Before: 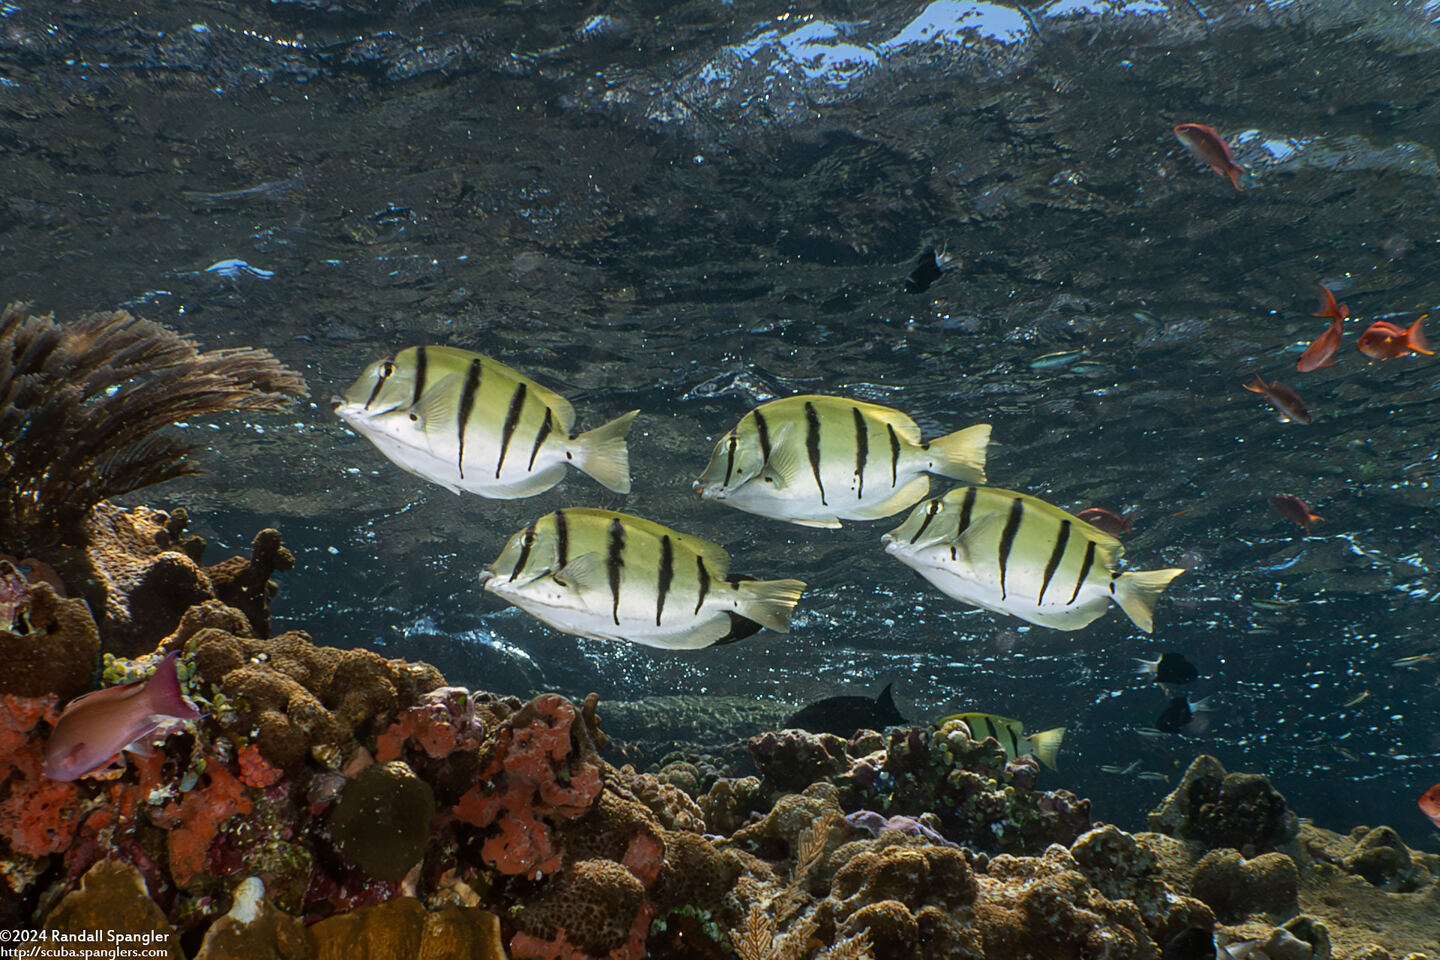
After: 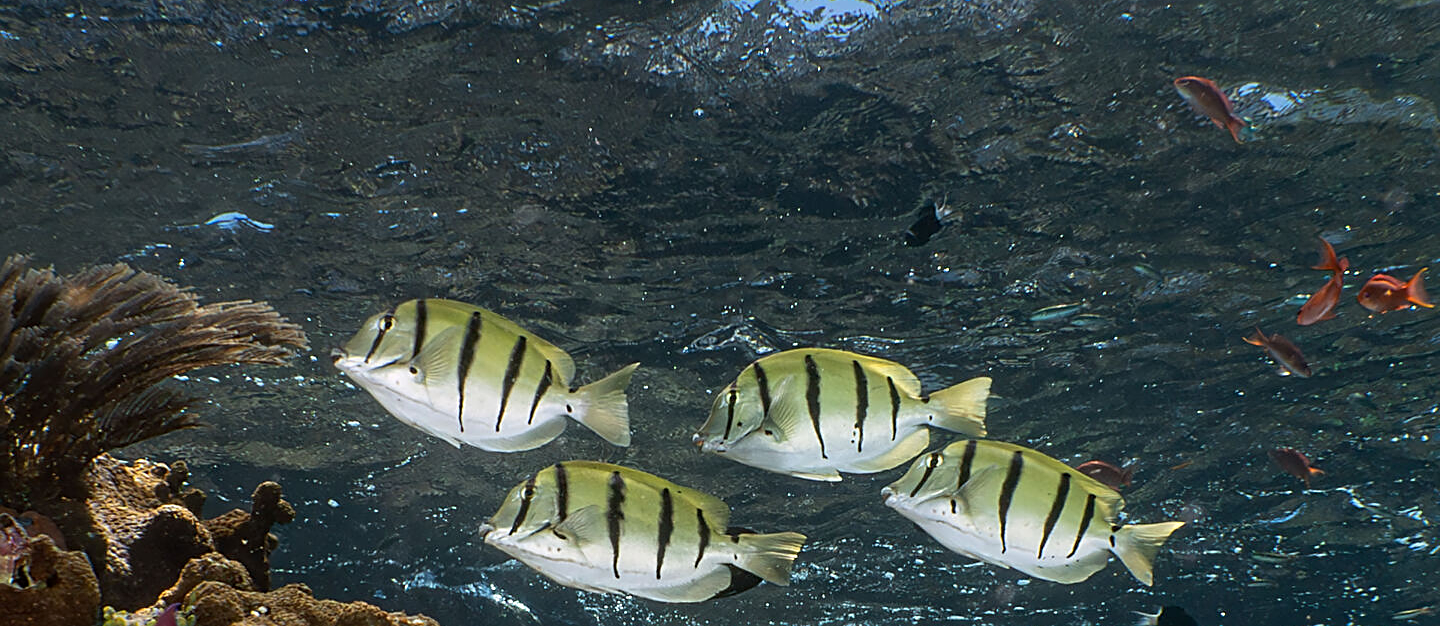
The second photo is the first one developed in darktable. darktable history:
crop and rotate: top 4.962%, bottom 29.817%
sharpen: on, module defaults
